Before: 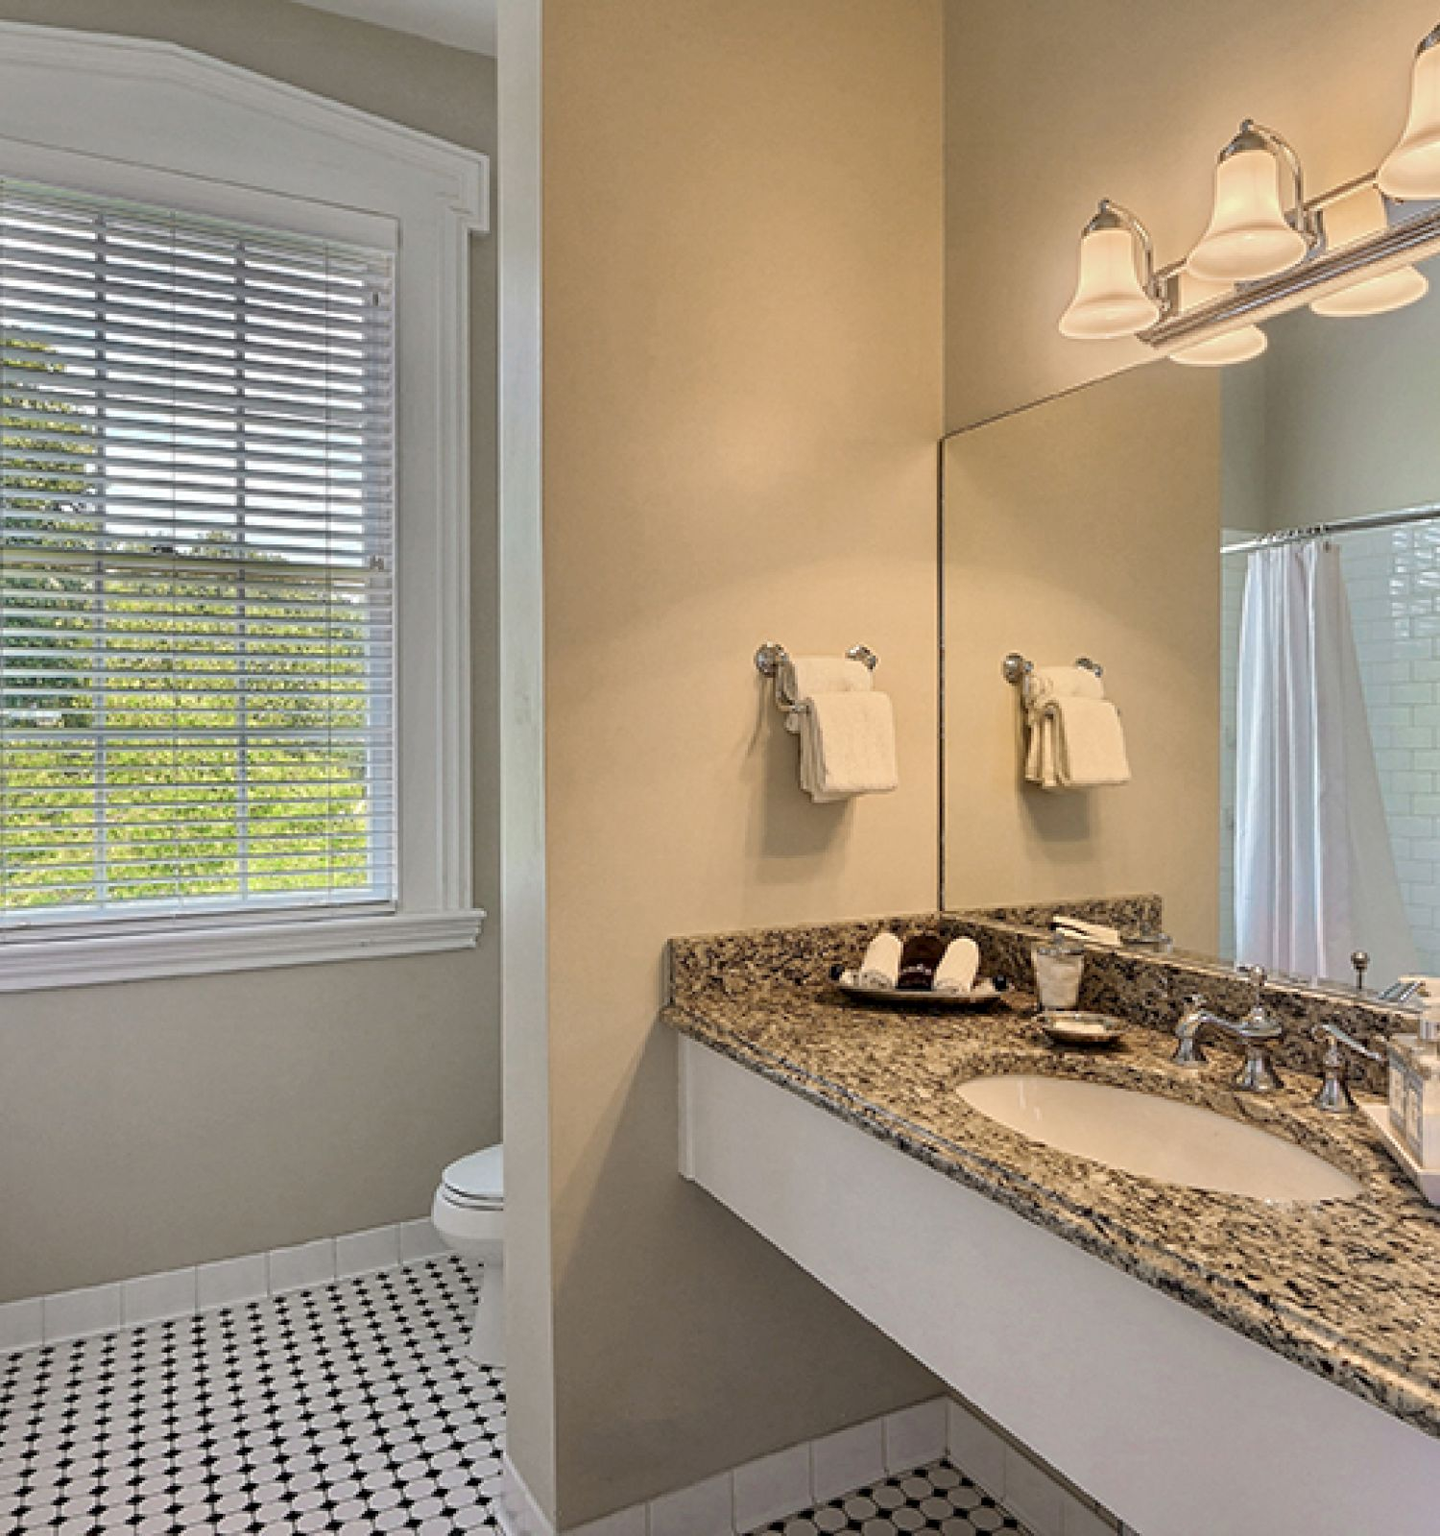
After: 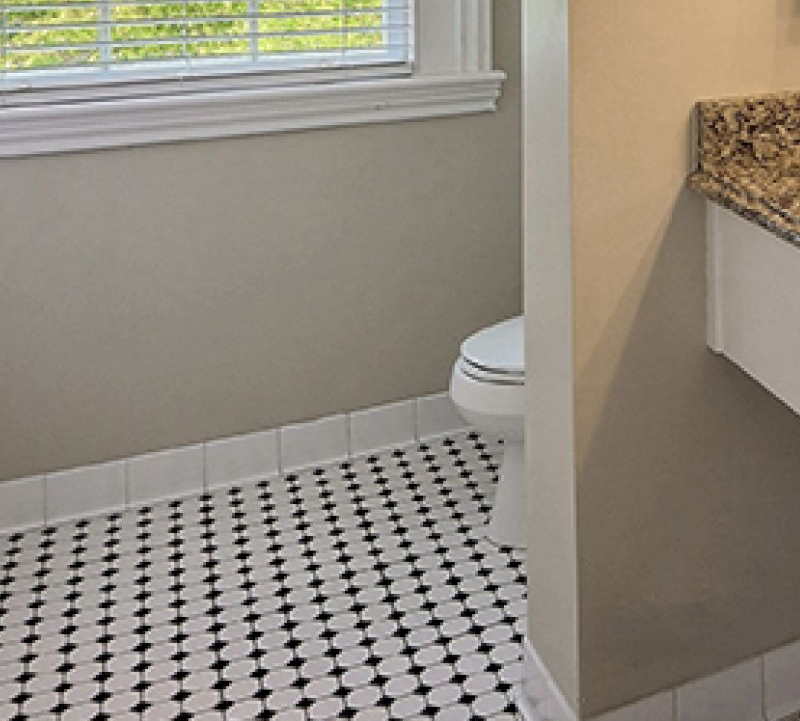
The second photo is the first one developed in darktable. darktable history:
color balance rgb: on, module defaults
crop and rotate: top 54.778%, right 46.61%, bottom 0.159%
